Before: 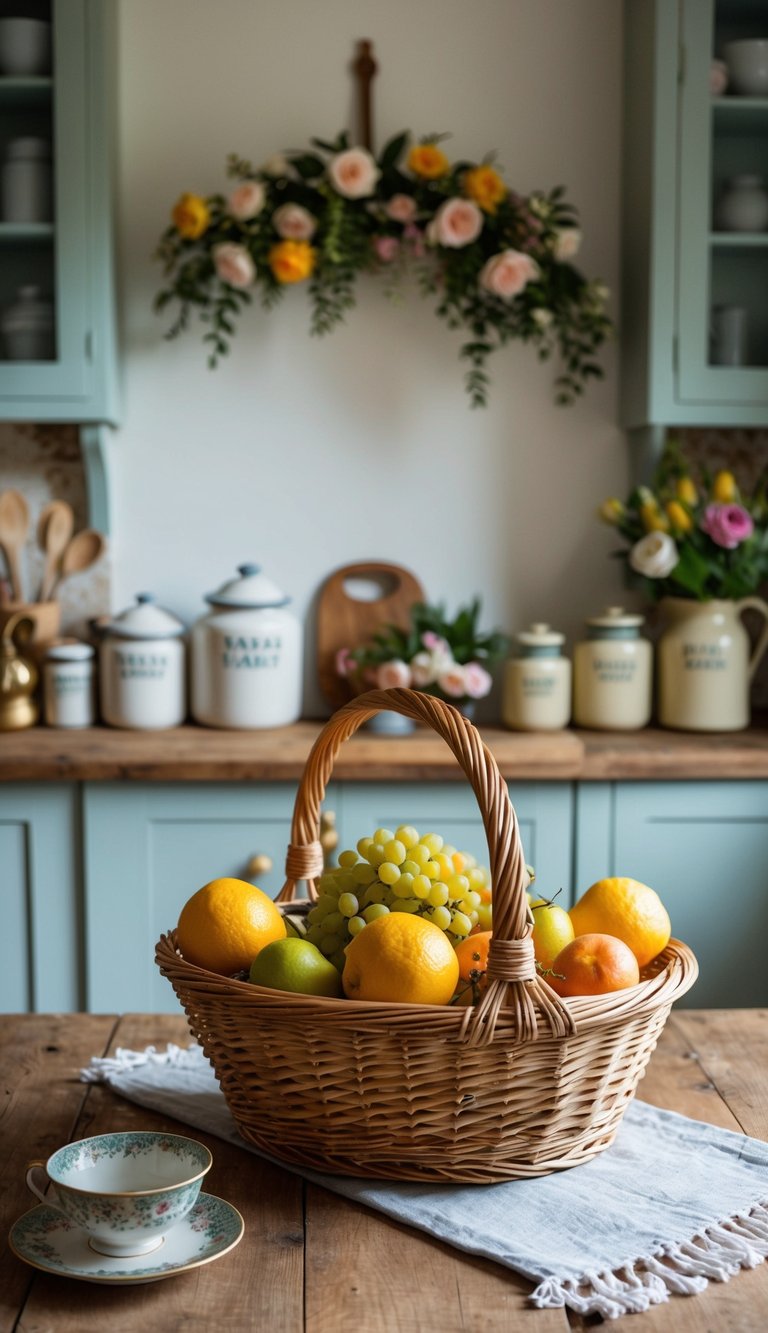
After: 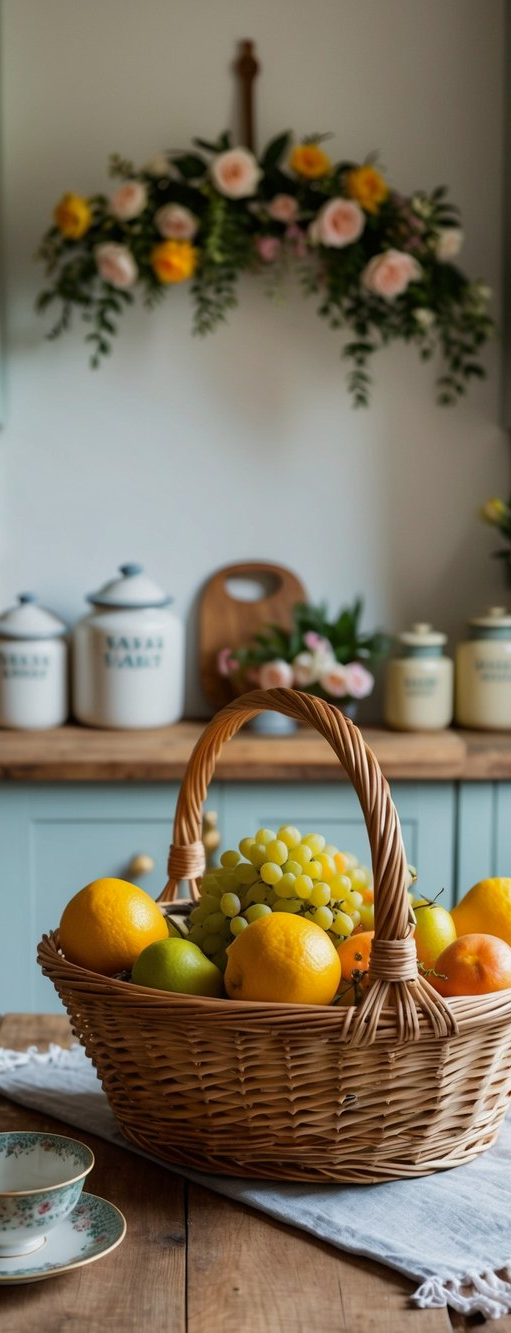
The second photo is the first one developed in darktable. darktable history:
crop: left 15.419%, right 17.914%
shadows and highlights: shadows -20, white point adjustment -2, highlights -35
